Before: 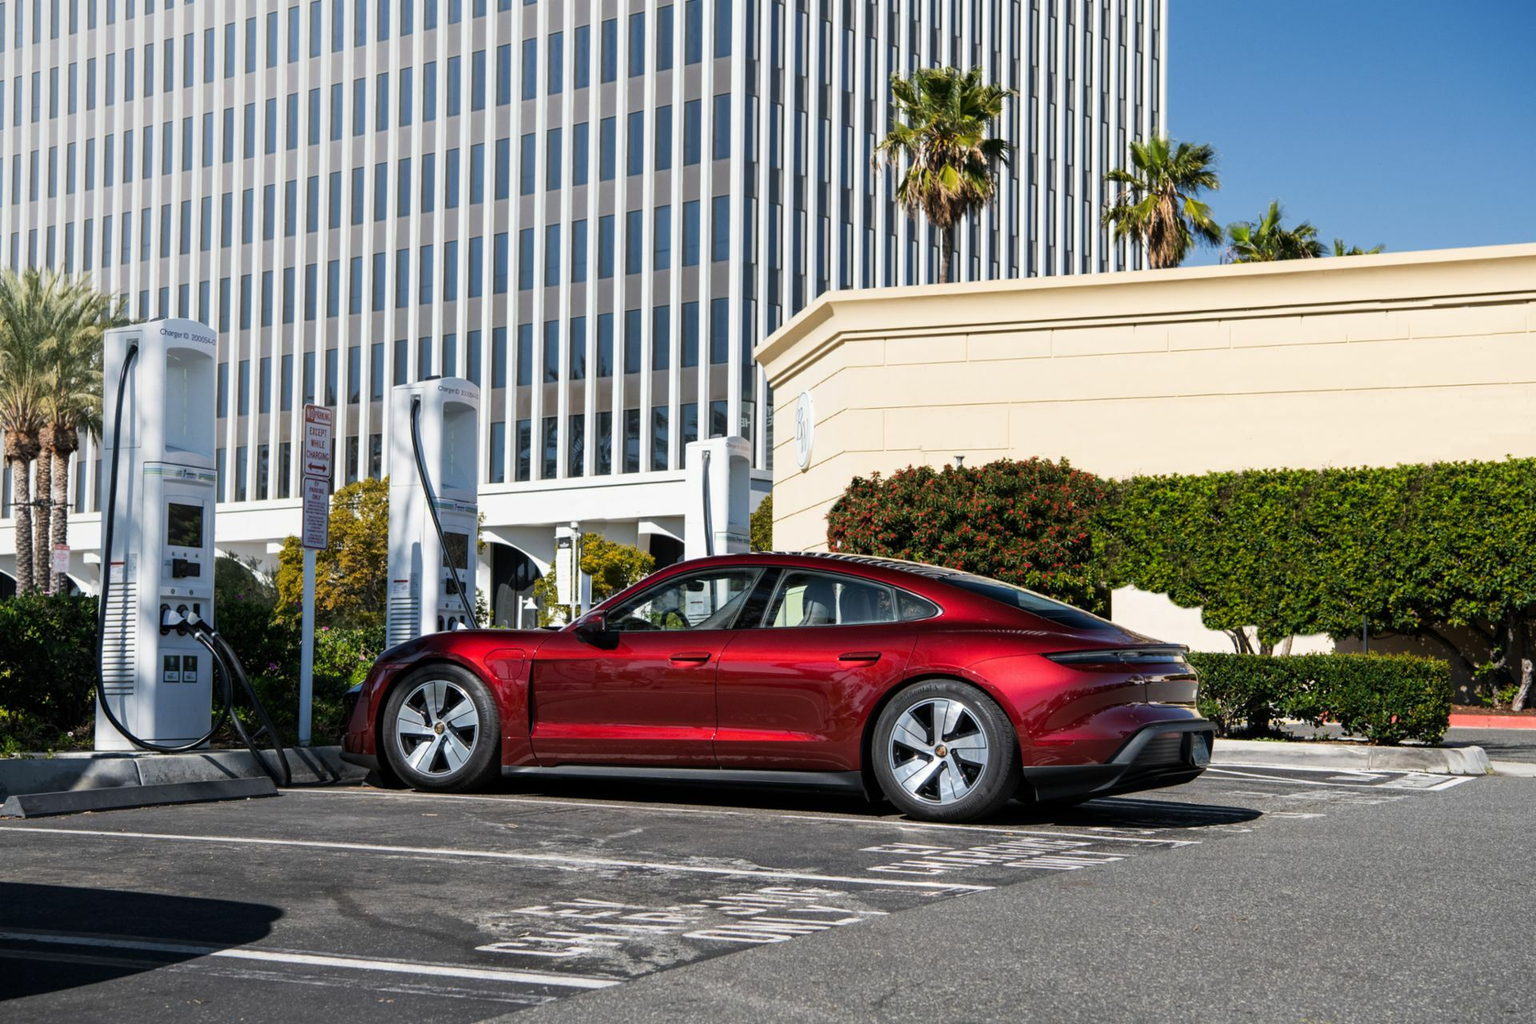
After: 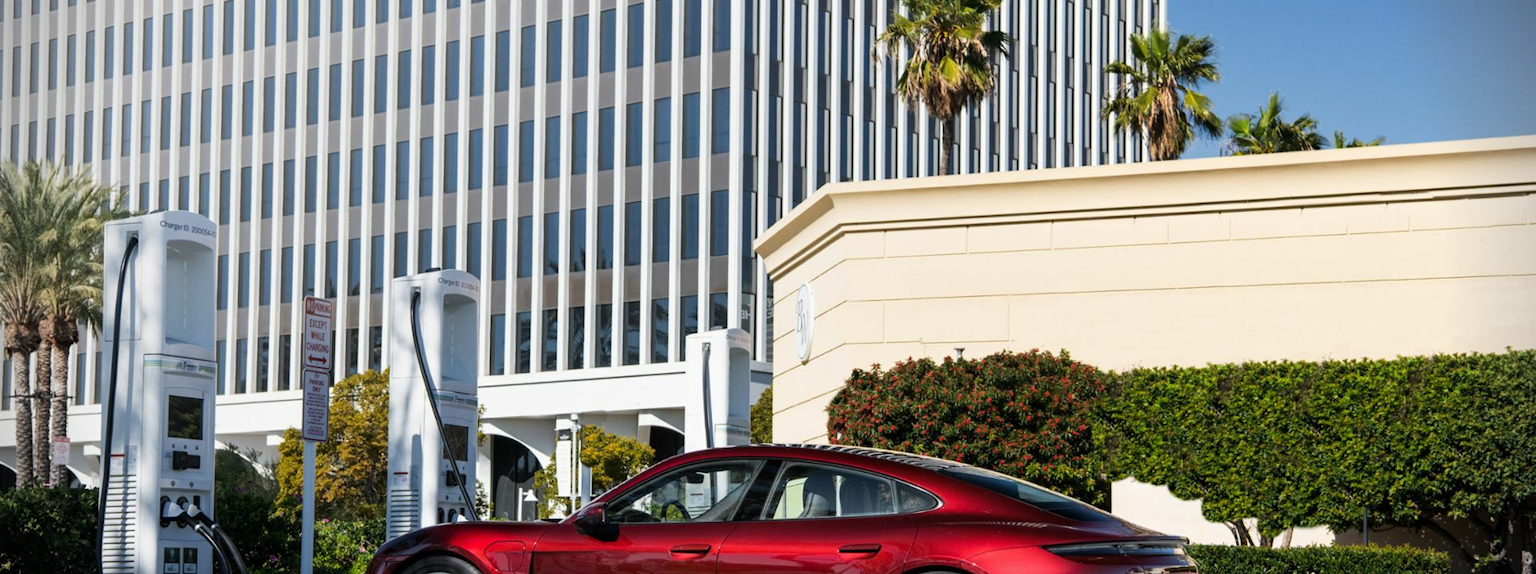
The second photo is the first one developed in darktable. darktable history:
crop and rotate: top 10.605%, bottom 33.274%
vignetting: fall-off start 88.03%, fall-off radius 24.9%
